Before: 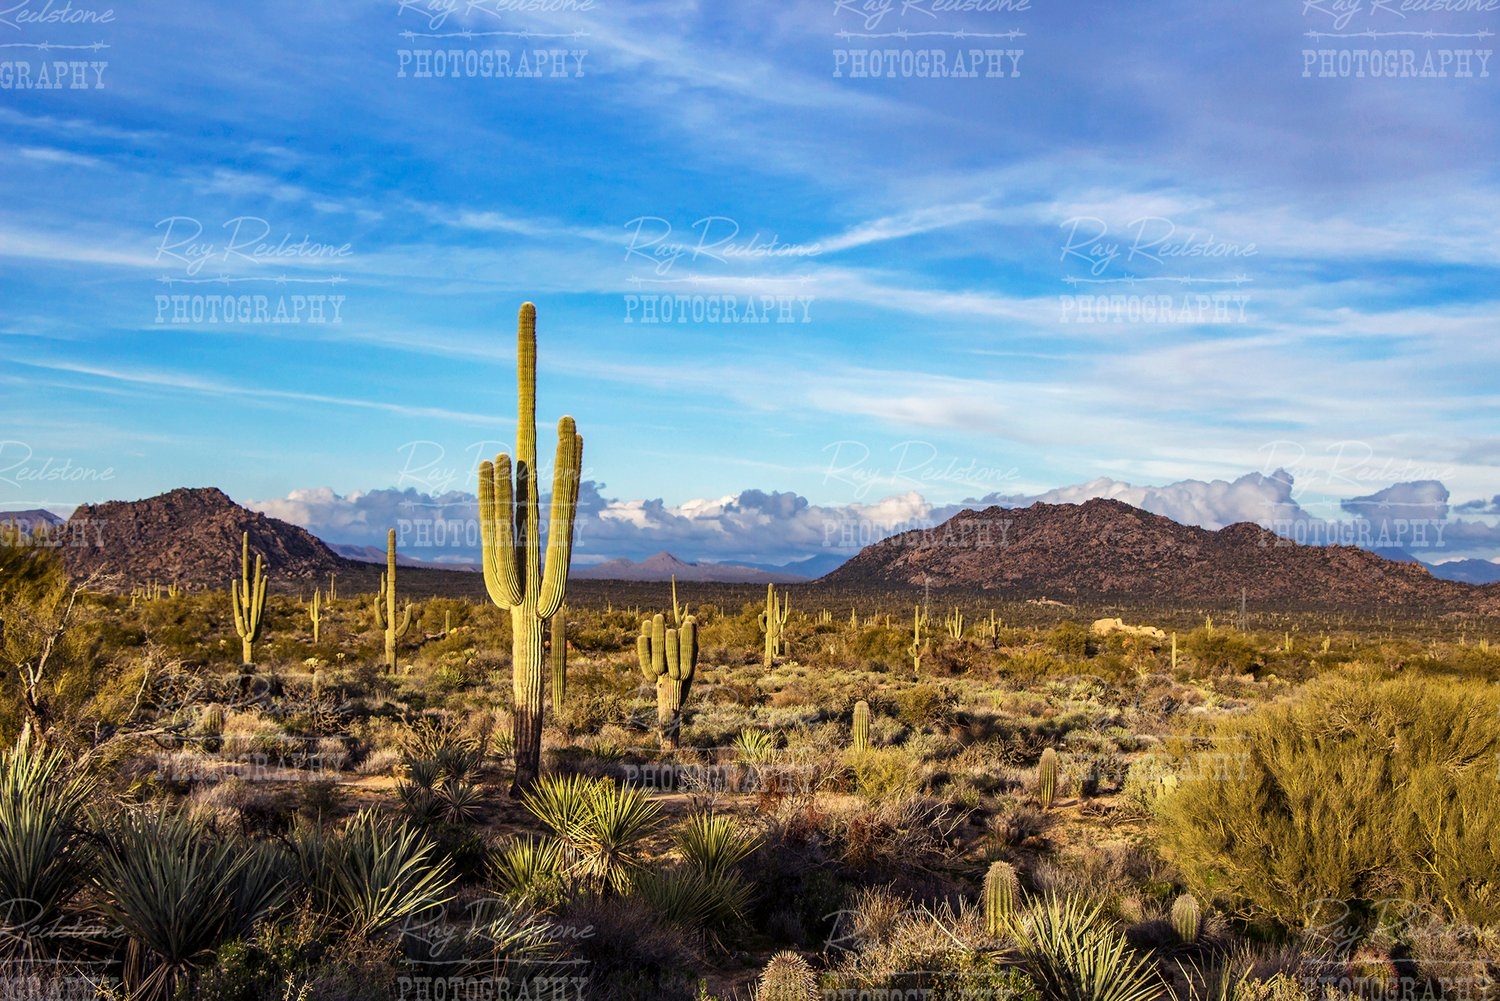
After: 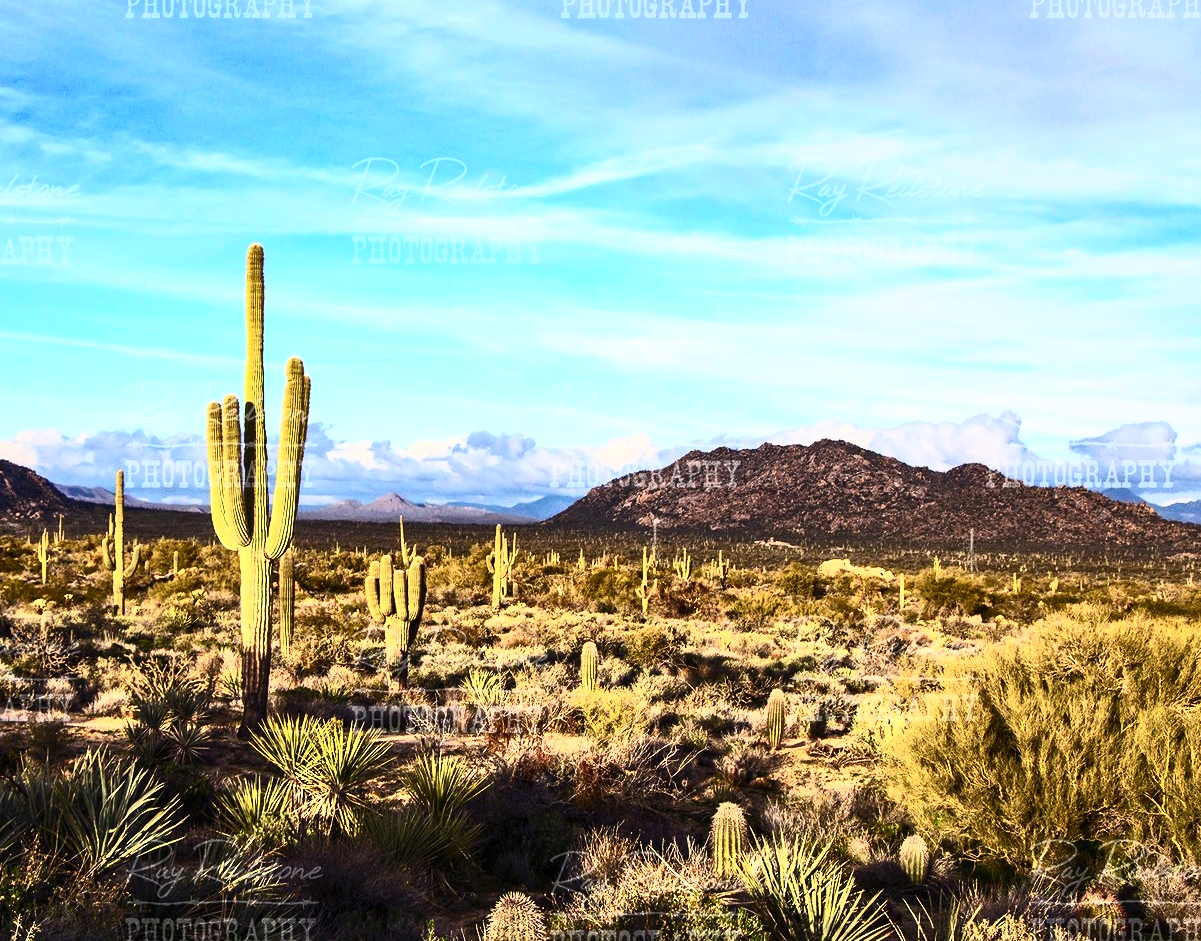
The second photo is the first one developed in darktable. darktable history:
crop and rotate: left 18.146%, top 5.924%, right 1.729%
contrast brightness saturation: contrast 0.619, brightness 0.345, saturation 0.147
